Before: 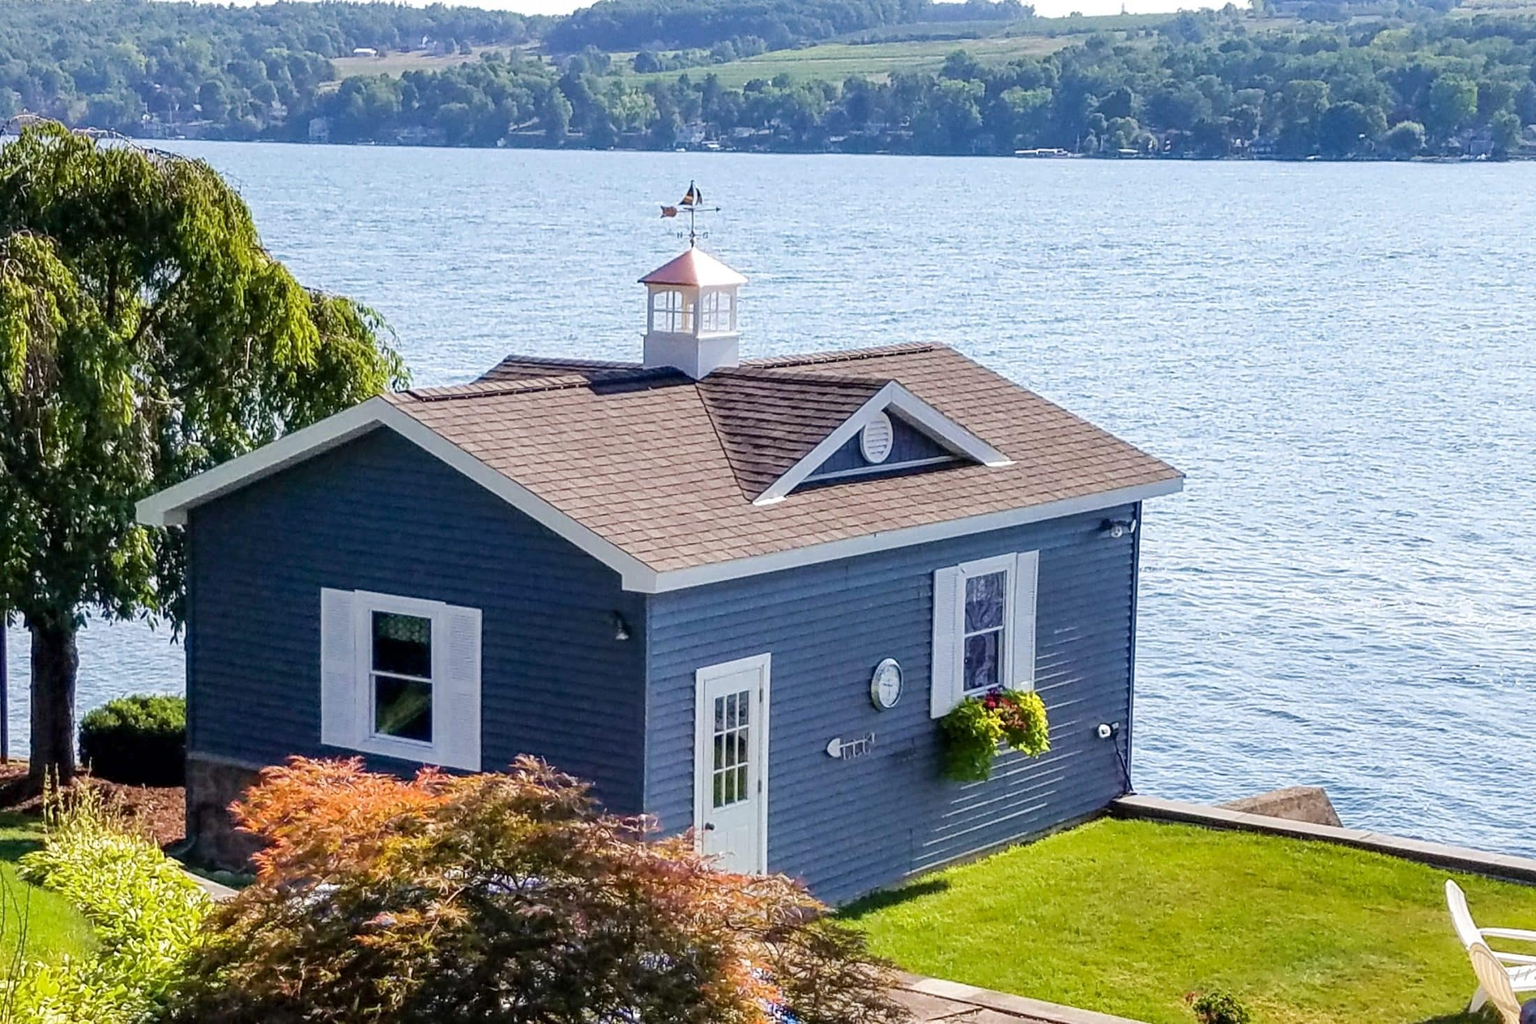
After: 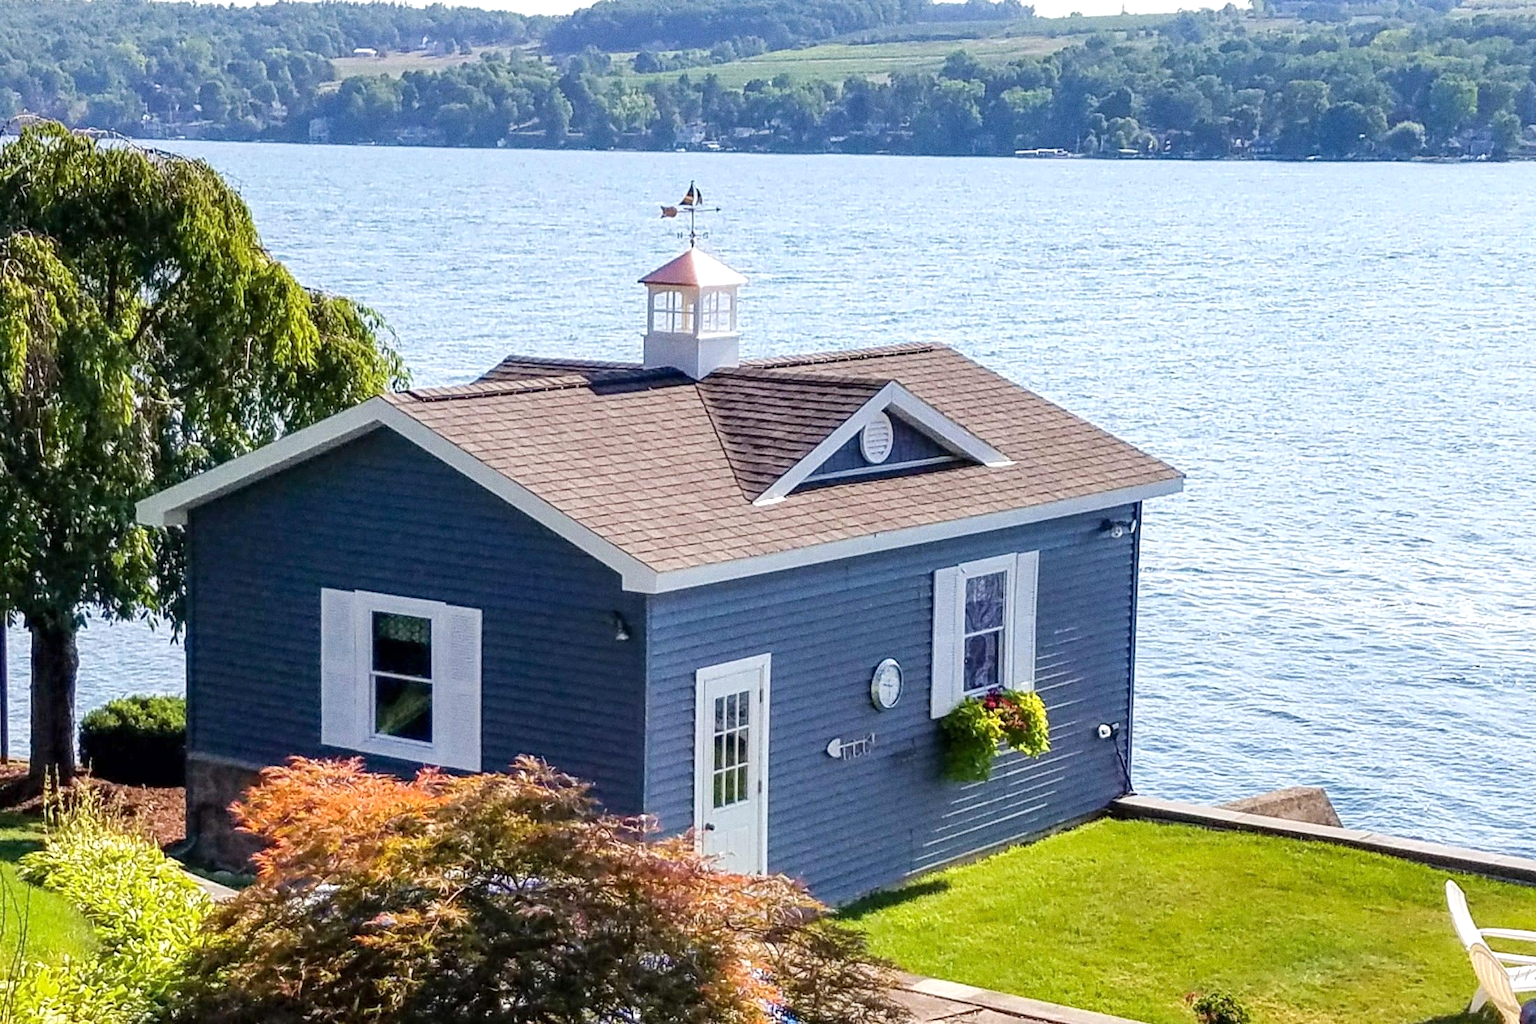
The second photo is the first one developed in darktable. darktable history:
exposure: exposure 0.2 EV, compensate highlight preservation false
grain: on, module defaults
